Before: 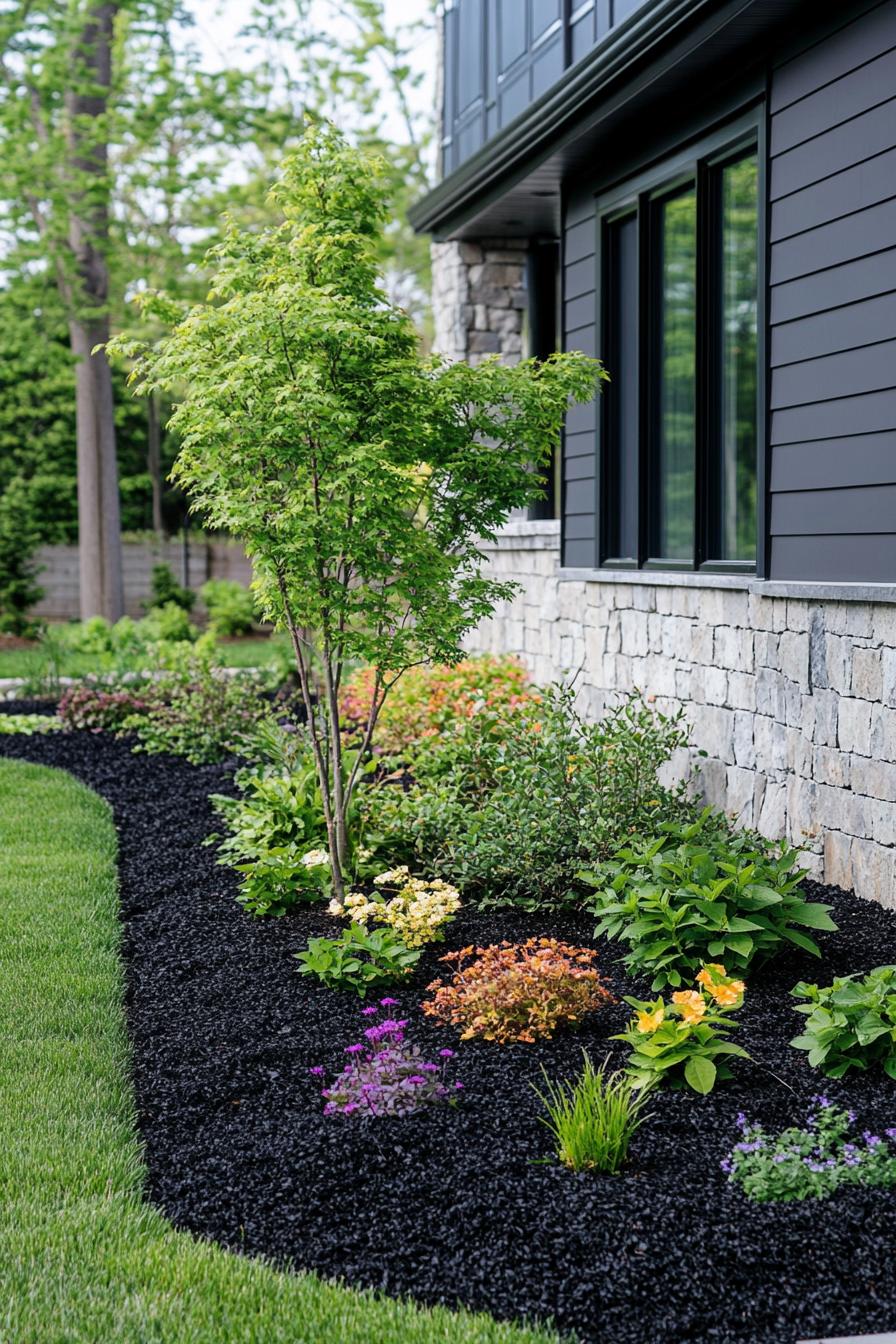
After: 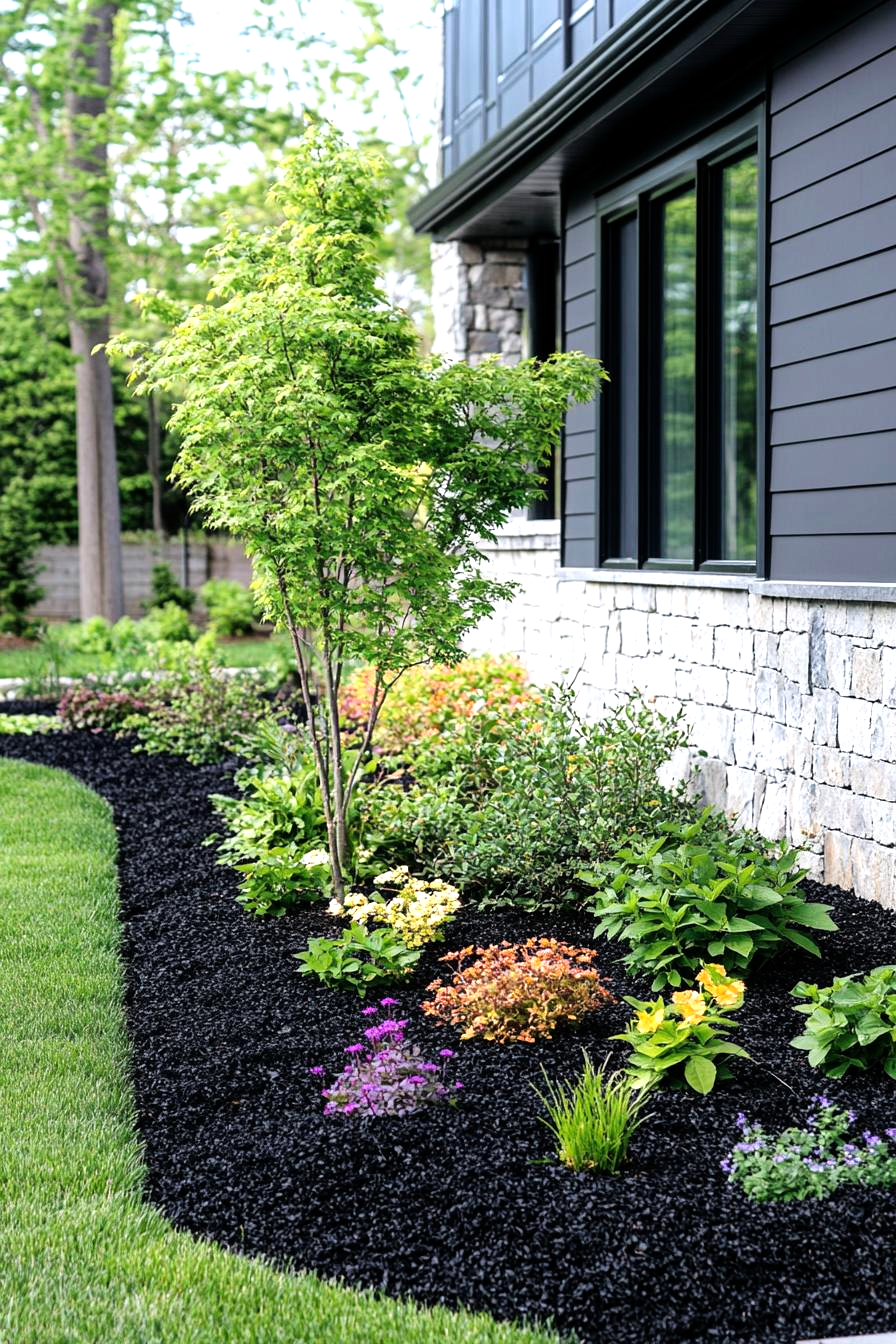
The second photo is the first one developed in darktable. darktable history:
tone equalizer: -8 EV -0.766 EV, -7 EV -0.689 EV, -6 EV -0.628 EV, -5 EV -0.413 EV, -3 EV 0.387 EV, -2 EV 0.6 EV, -1 EV 0.696 EV, +0 EV 0.772 EV
